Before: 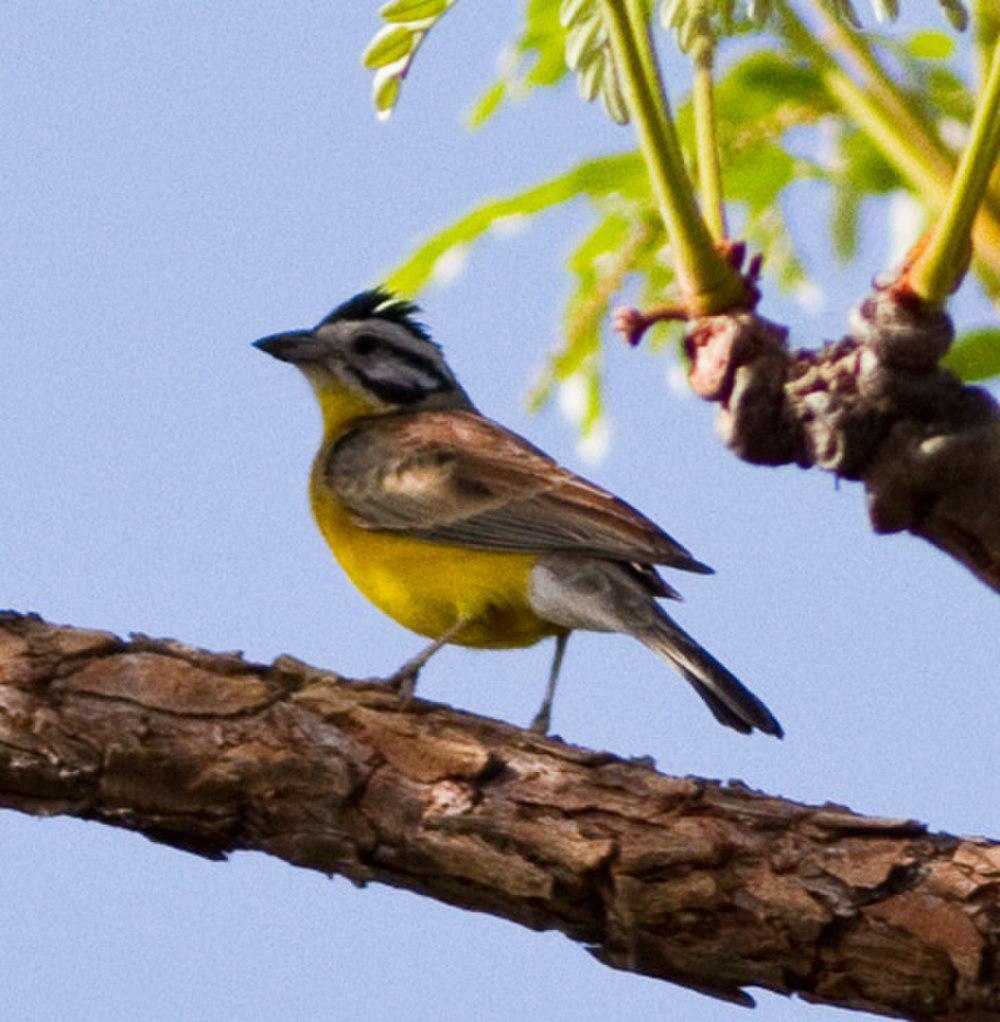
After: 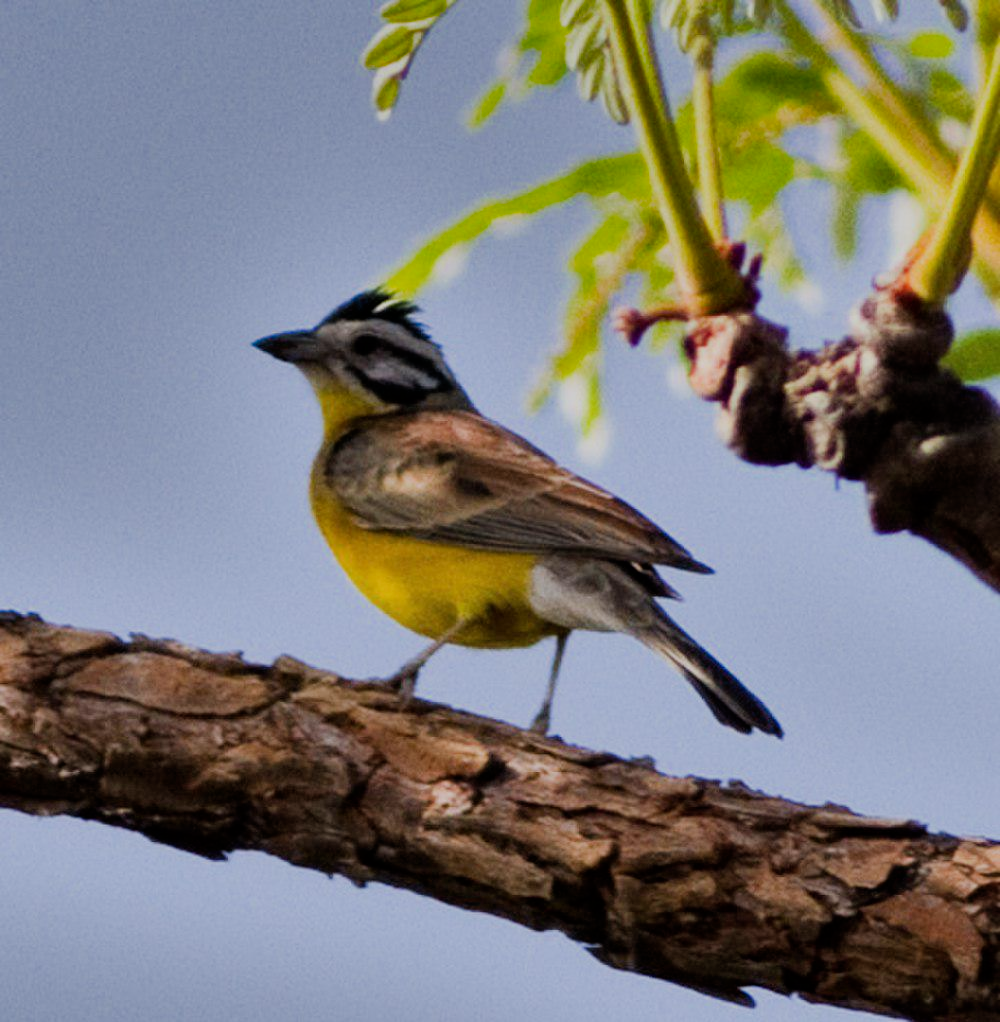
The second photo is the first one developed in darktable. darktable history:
shadows and highlights: shadows 24.5, highlights -78.15, soften with gaussian
filmic rgb: black relative exposure -7.65 EV, white relative exposure 4.56 EV, hardness 3.61
